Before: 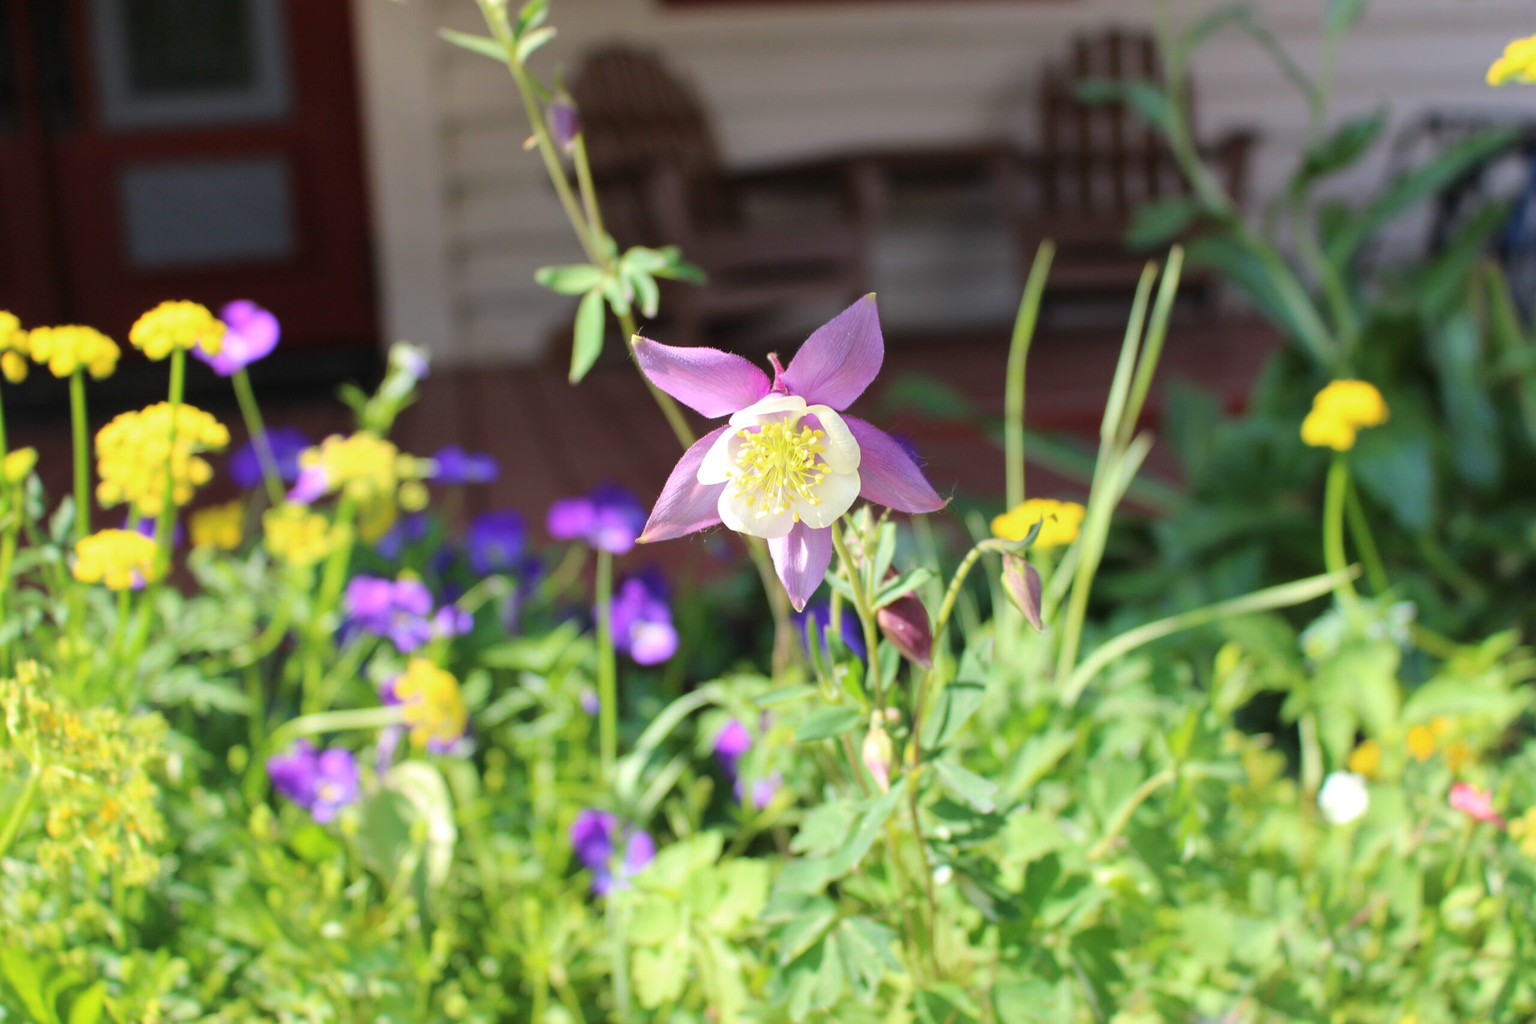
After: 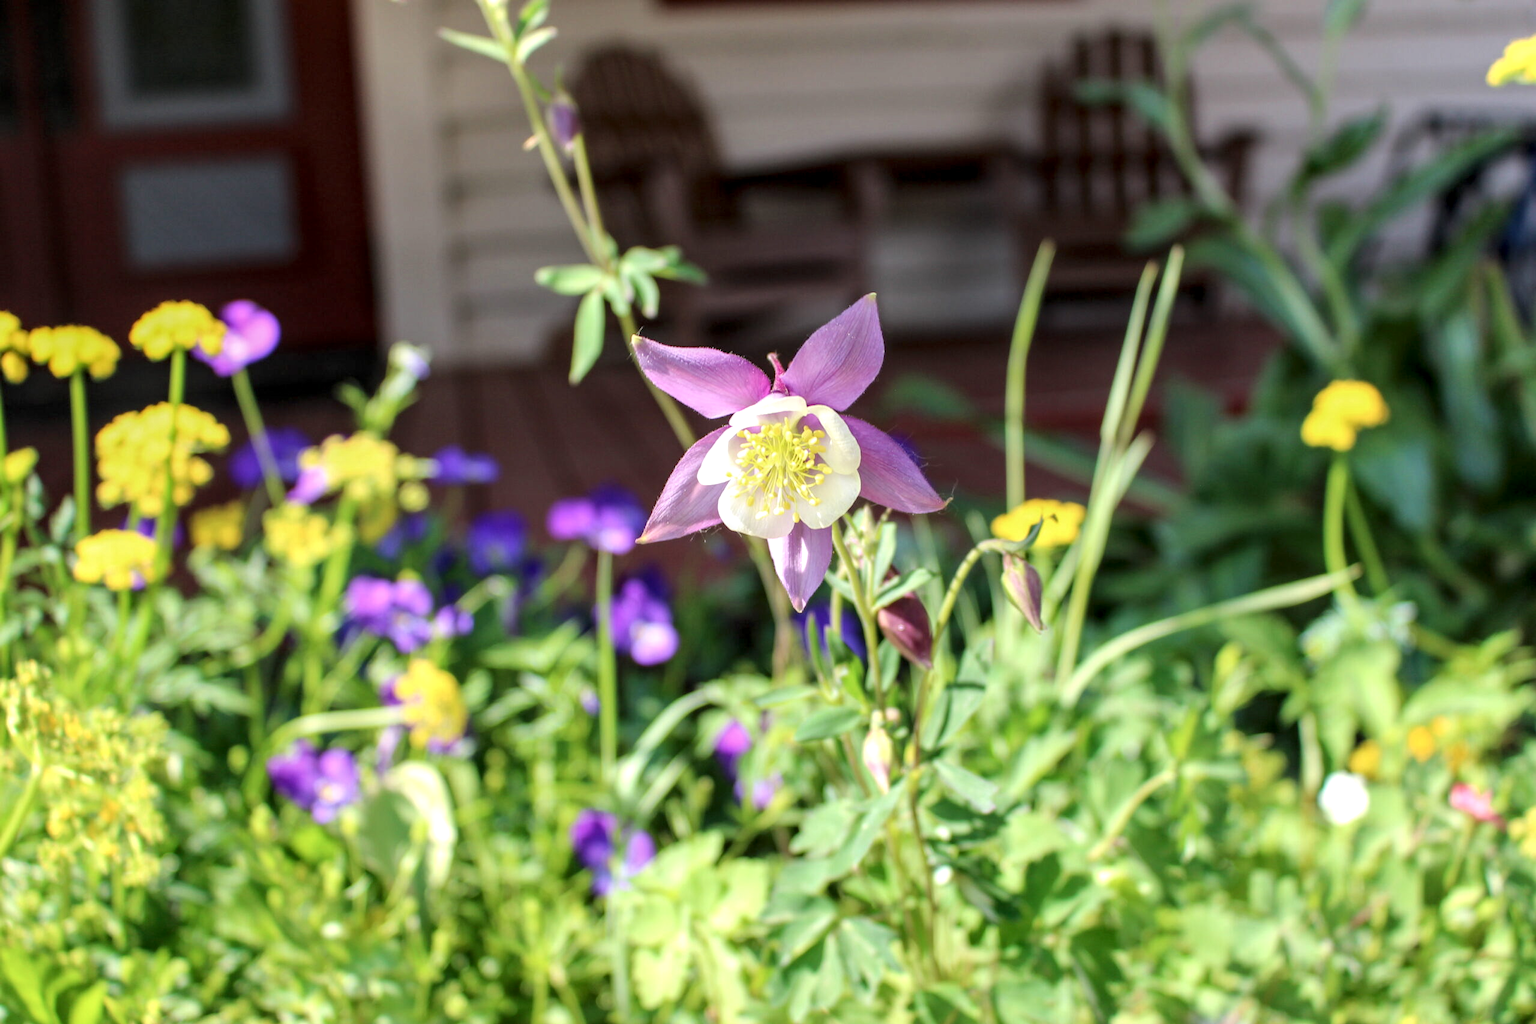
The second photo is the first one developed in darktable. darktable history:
local contrast: highlights 25%, detail 150%
color calibration: illuminant same as pipeline (D50), adaptation none (bypass), gamut compression 1.72
